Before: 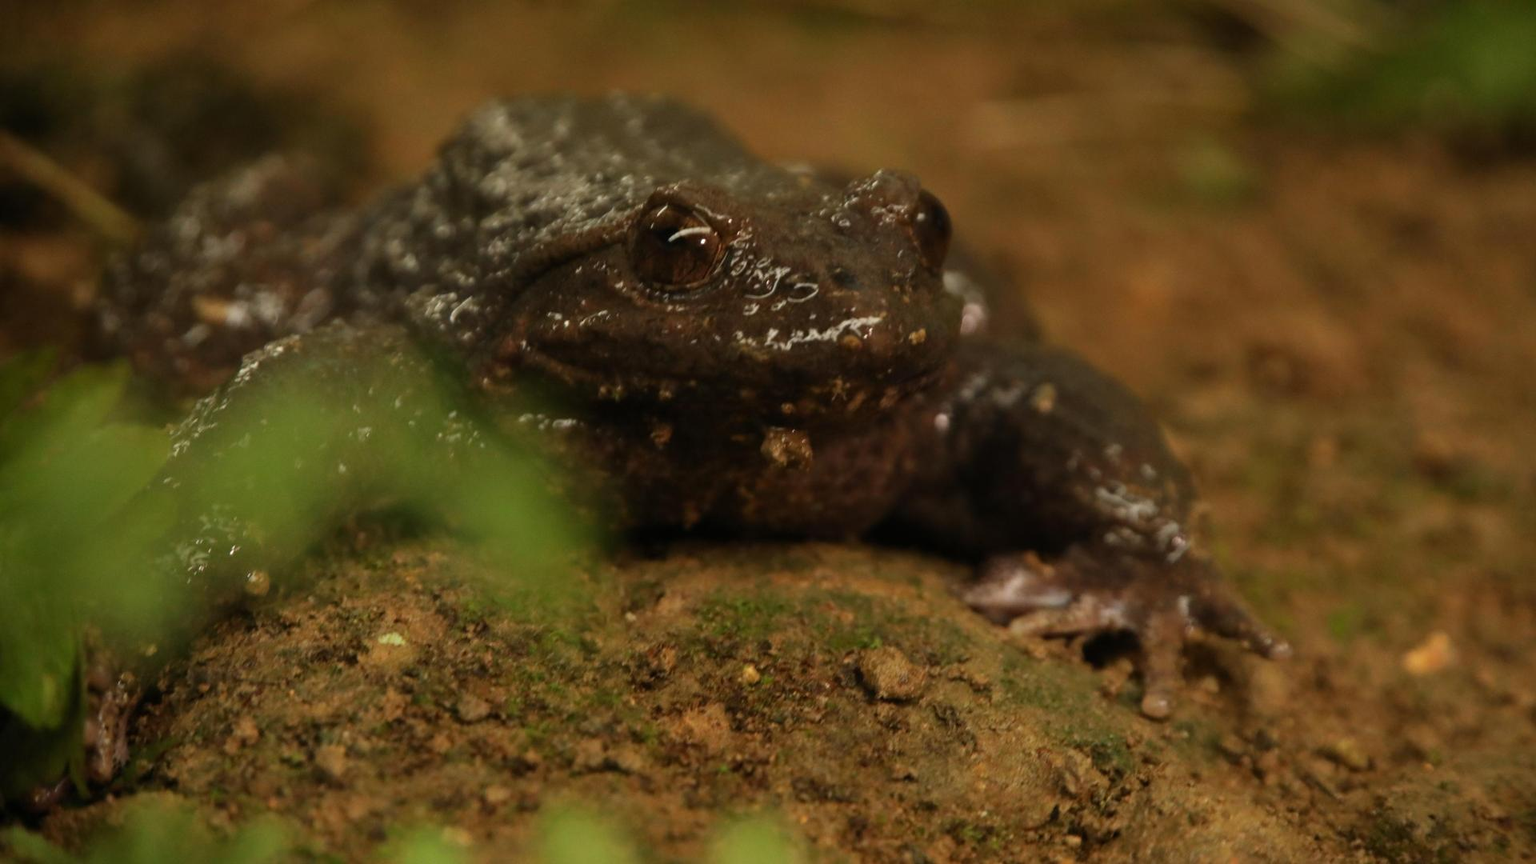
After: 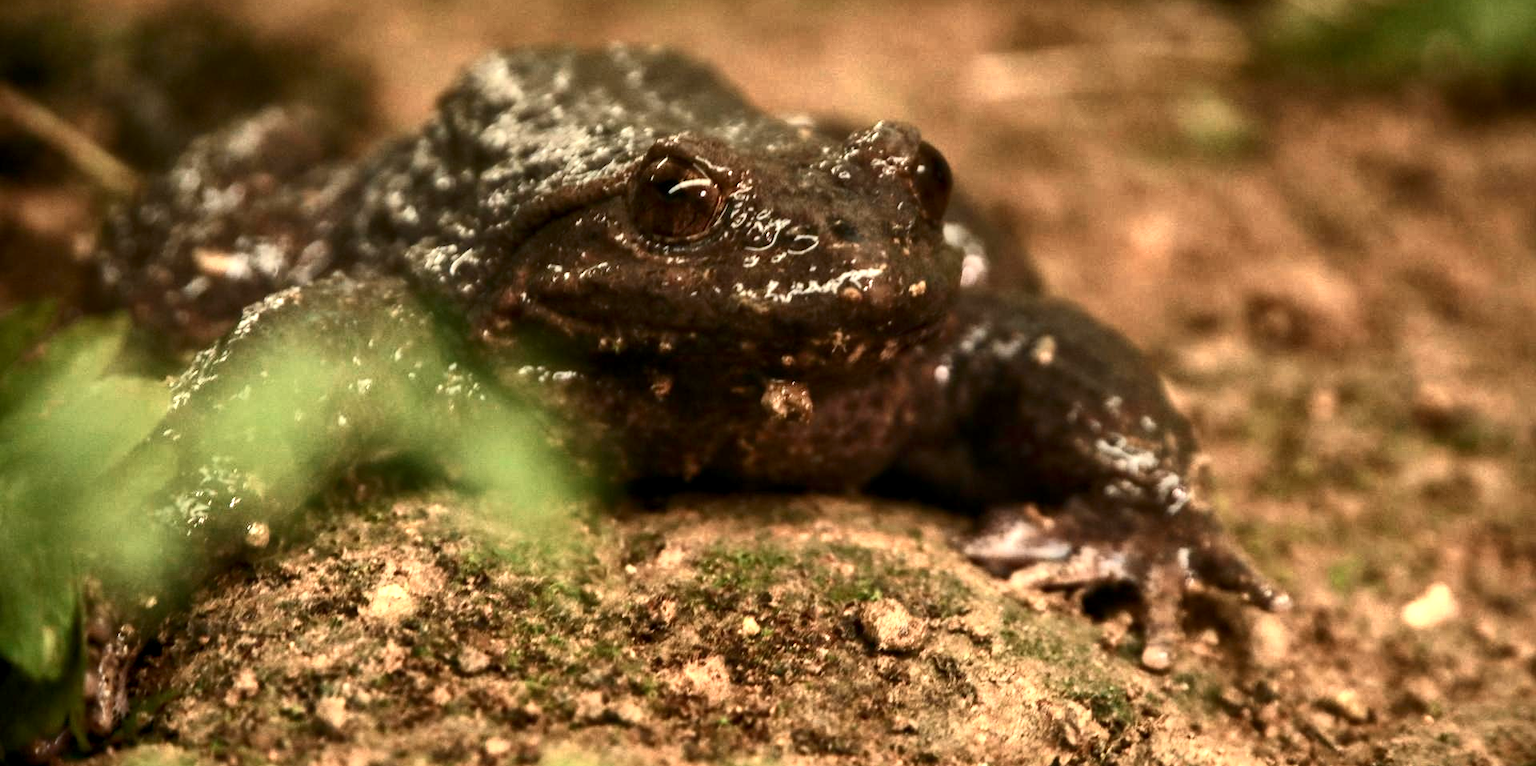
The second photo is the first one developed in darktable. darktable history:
contrast brightness saturation: contrast 0.39, brightness 0.1
color zones: curves: ch0 [(0.018, 0.548) (0.224, 0.64) (0.425, 0.447) (0.675, 0.575) (0.732, 0.579)]; ch1 [(0.066, 0.487) (0.25, 0.5) (0.404, 0.43) (0.75, 0.421) (0.956, 0.421)]; ch2 [(0.044, 0.561) (0.215, 0.465) (0.399, 0.544) (0.465, 0.548) (0.614, 0.447) (0.724, 0.43) (0.882, 0.623) (0.956, 0.632)]
crop and rotate: top 5.609%, bottom 5.609%
exposure: exposure 0.7 EV, compensate highlight preservation false
shadows and highlights: shadows 40, highlights -60
local contrast: on, module defaults
